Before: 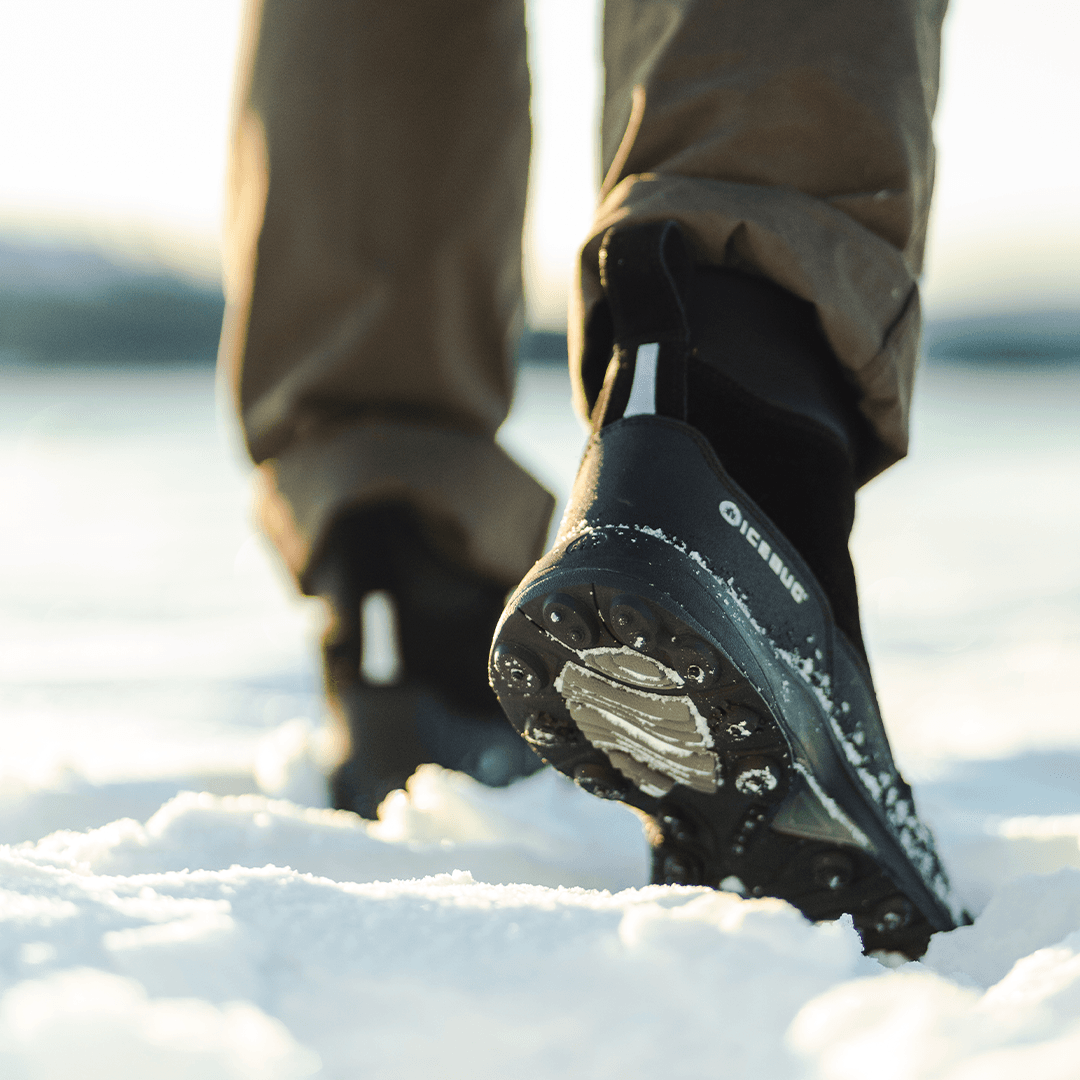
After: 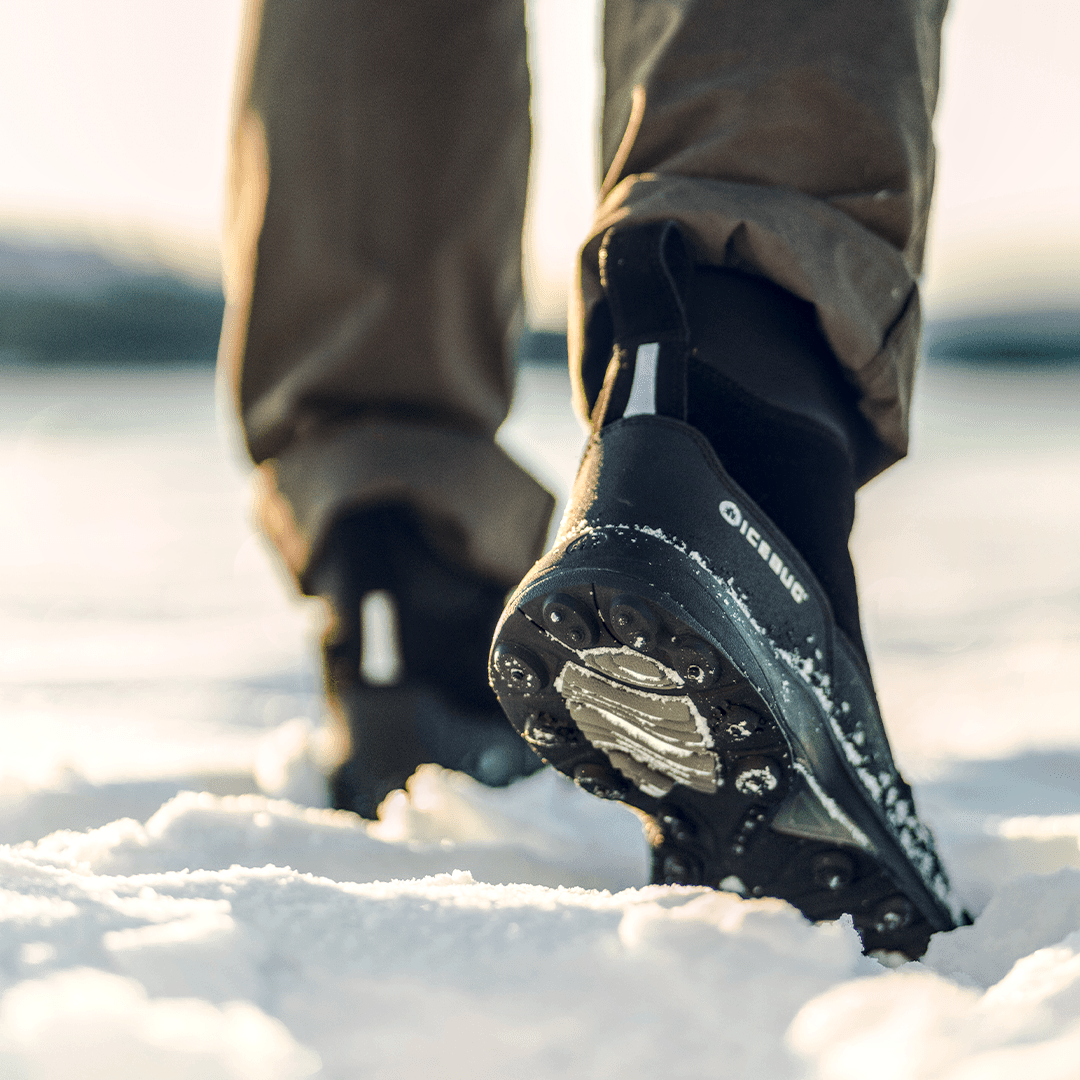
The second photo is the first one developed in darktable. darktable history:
color balance rgb: shadows lift › hue 87.51°, highlights gain › chroma 1.62%, highlights gain › hue 55.1°, global offset › chroma 0.1%, global offset › hue 253.66°, linear chroma grading › global chroma 0.5%
local contrast: highlights 25%, detail 150%
